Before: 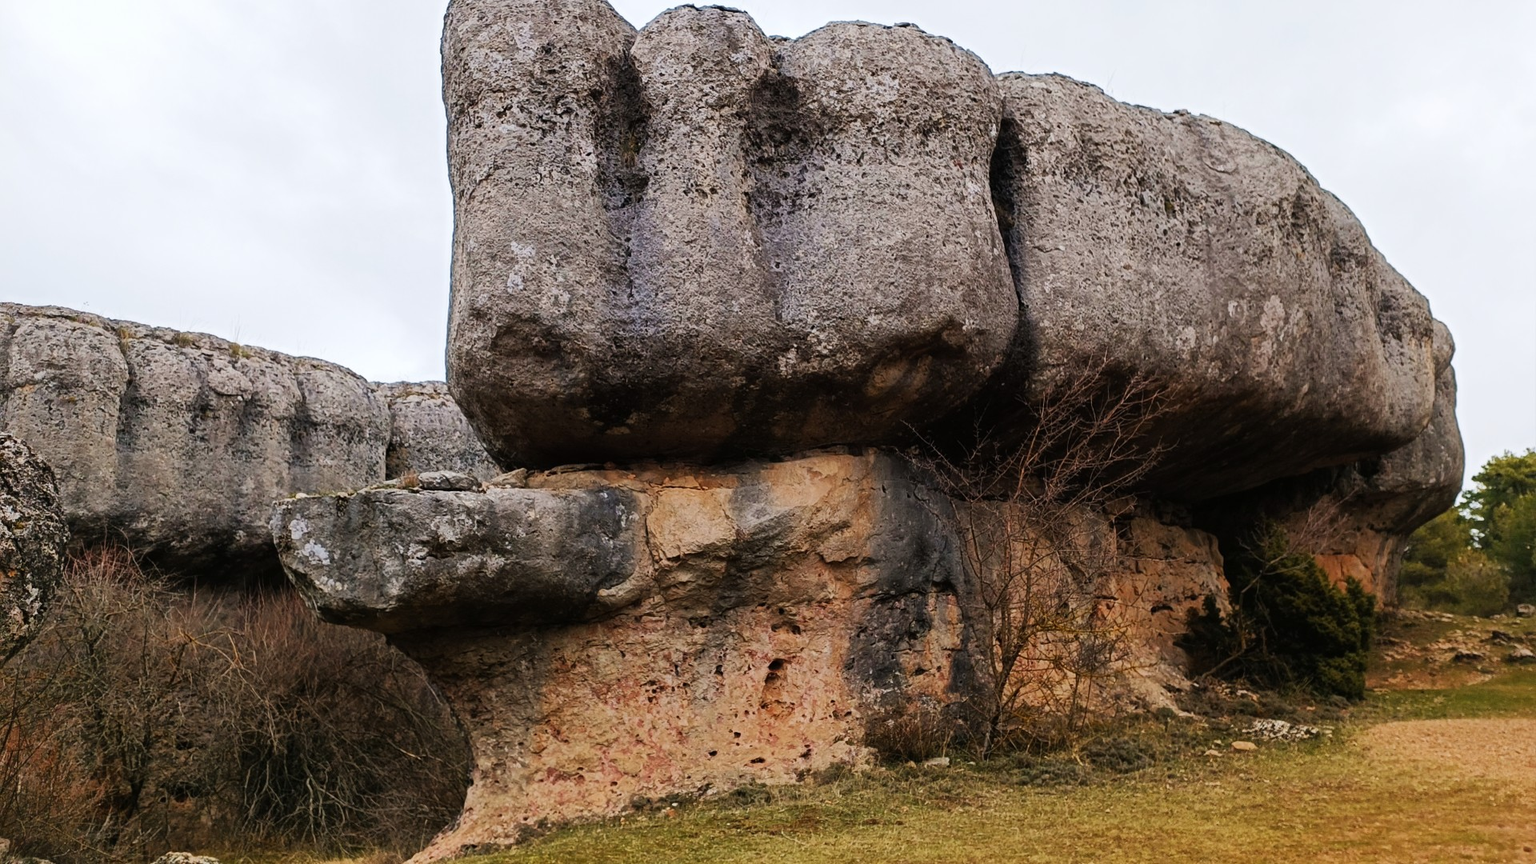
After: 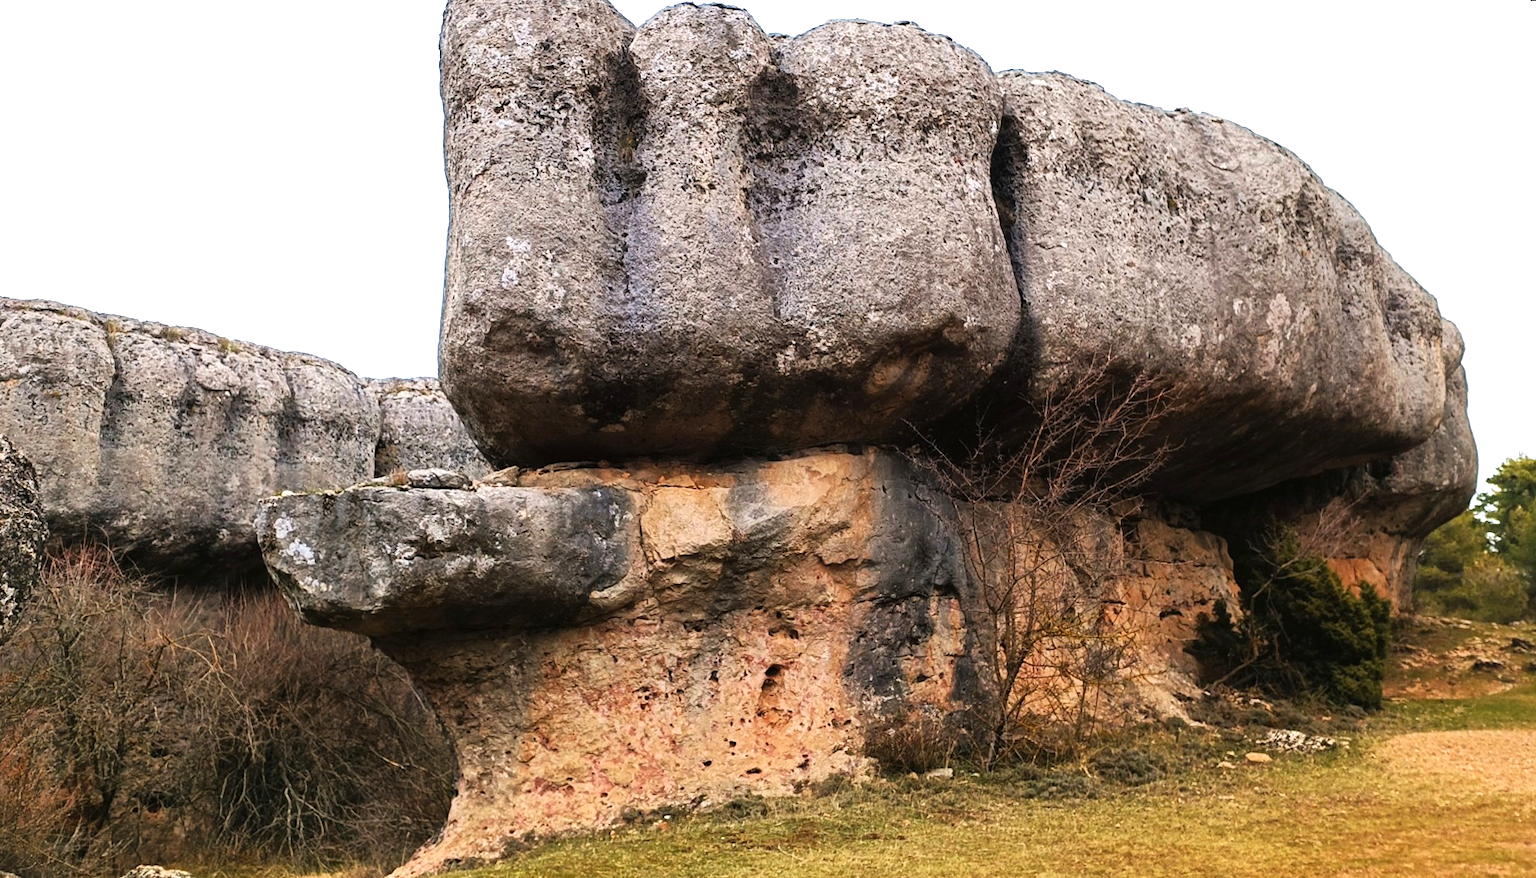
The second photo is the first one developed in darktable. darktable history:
exposure: black level correction 0, exposure 0.7 EV, compensate exposure bias true, compensate highlight preservation false
rotate and perspective: rotation 0.226°, lens shift (vertical) -0.042, crop left 0.023, crop right 0.982, crop top 0.006, crop bottom 0.994
levels: levels [0, 0.492, 0.984]
